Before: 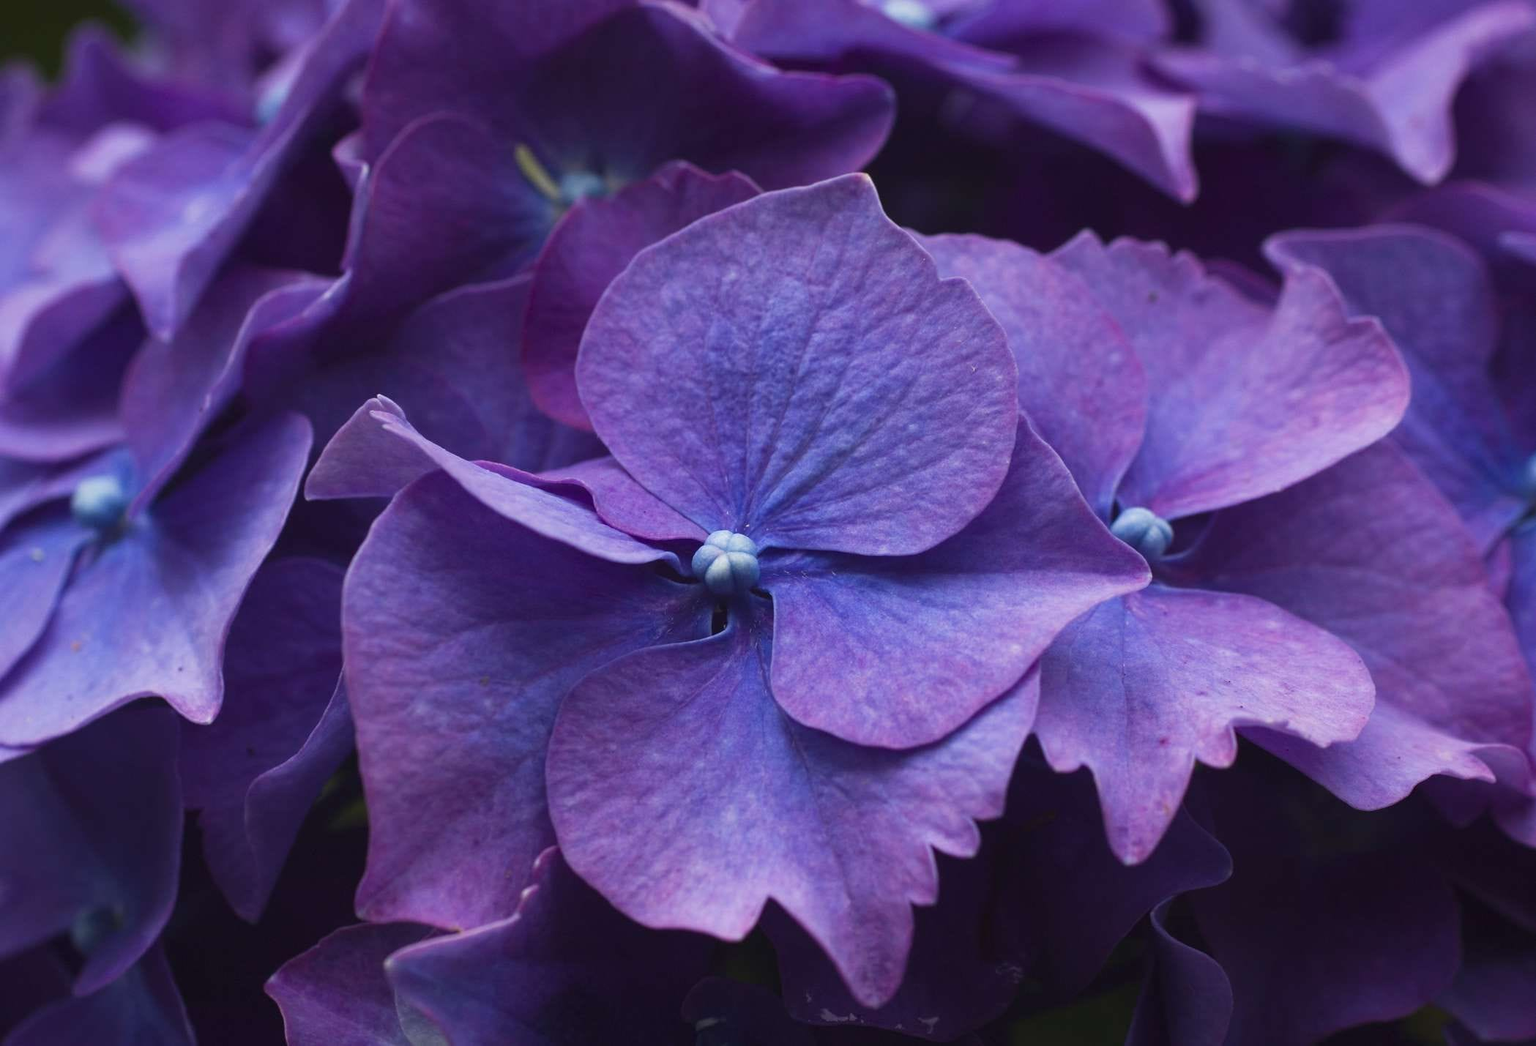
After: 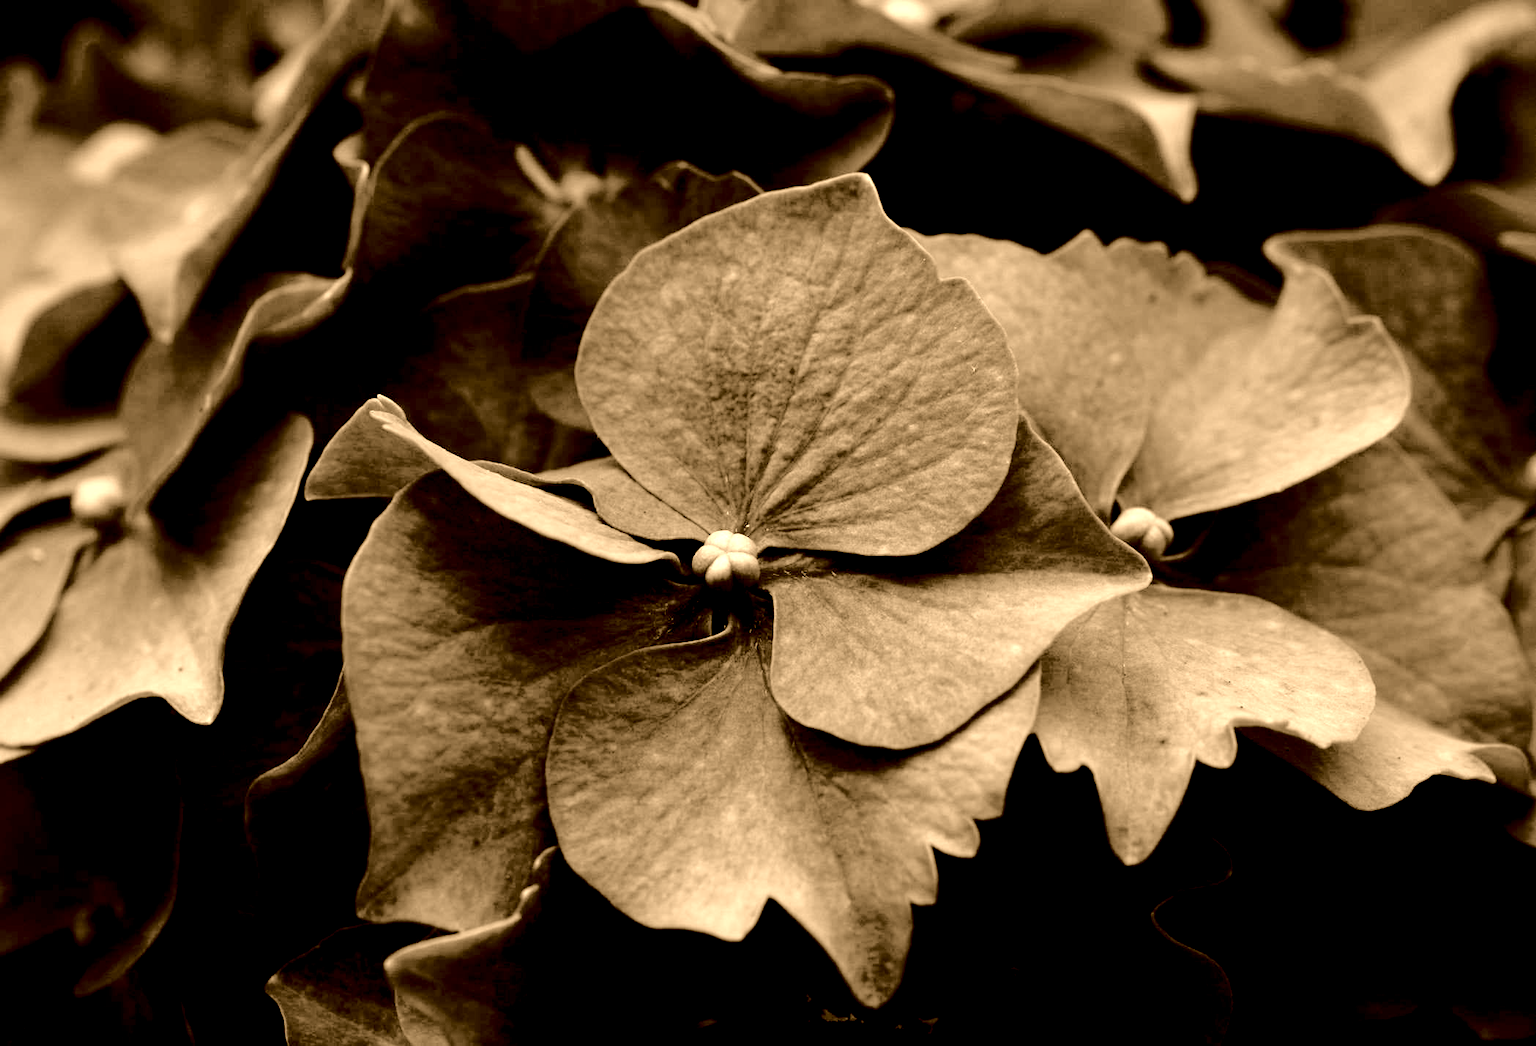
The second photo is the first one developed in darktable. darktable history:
exposure: black level correction 0.056, compensate highlight preservation false
colorize: hue 28.8°, source mix 100%
